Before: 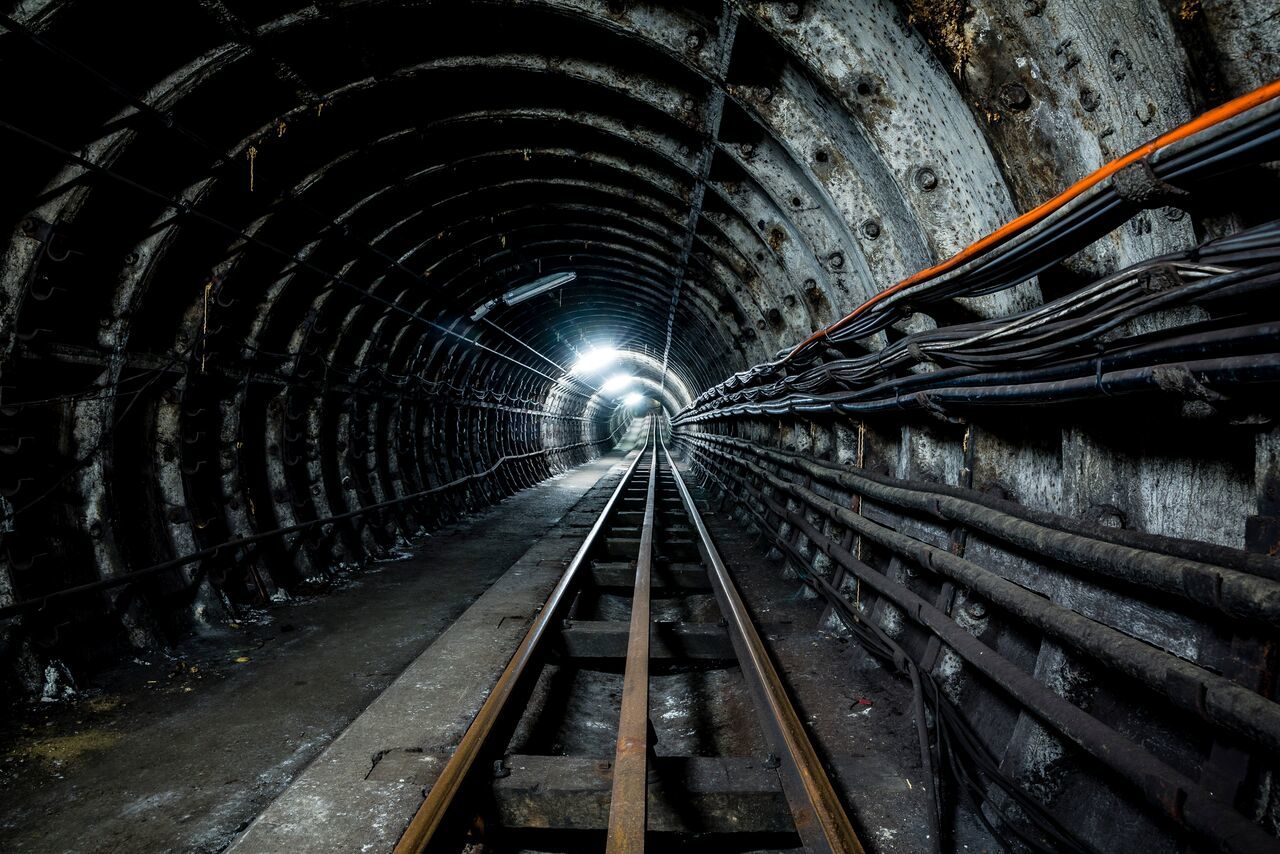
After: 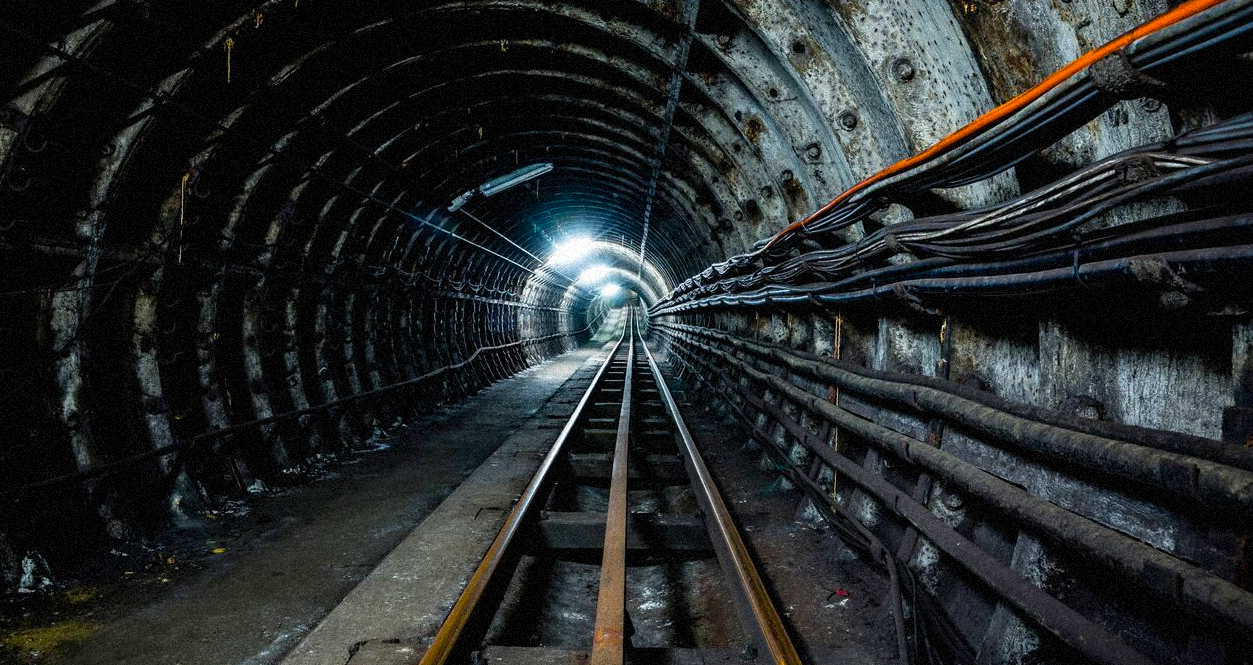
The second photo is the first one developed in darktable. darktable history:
crop and rotate: left 1.814%, top 12.818%, right 0.25%, bottom 9.225%
color balance rgb: linear chroma grading › global chroma 15%, perceptual saturation grading › global saturation 30%
grain: strength 35%, mid-tones bias 0%
